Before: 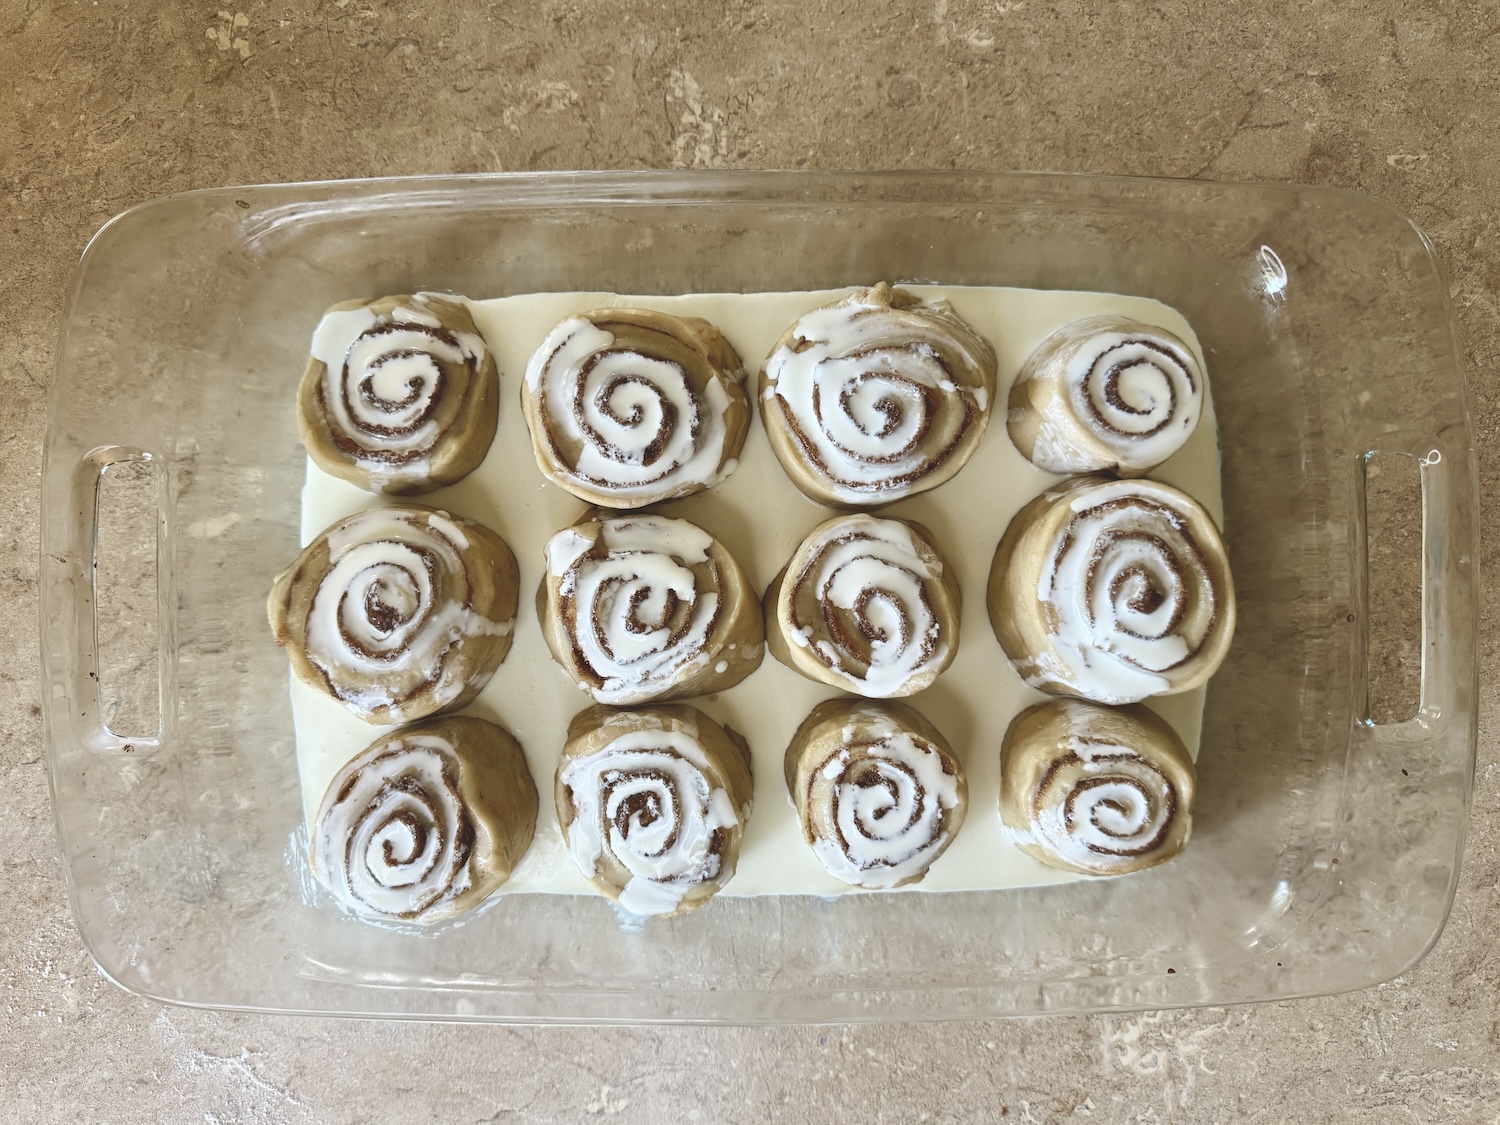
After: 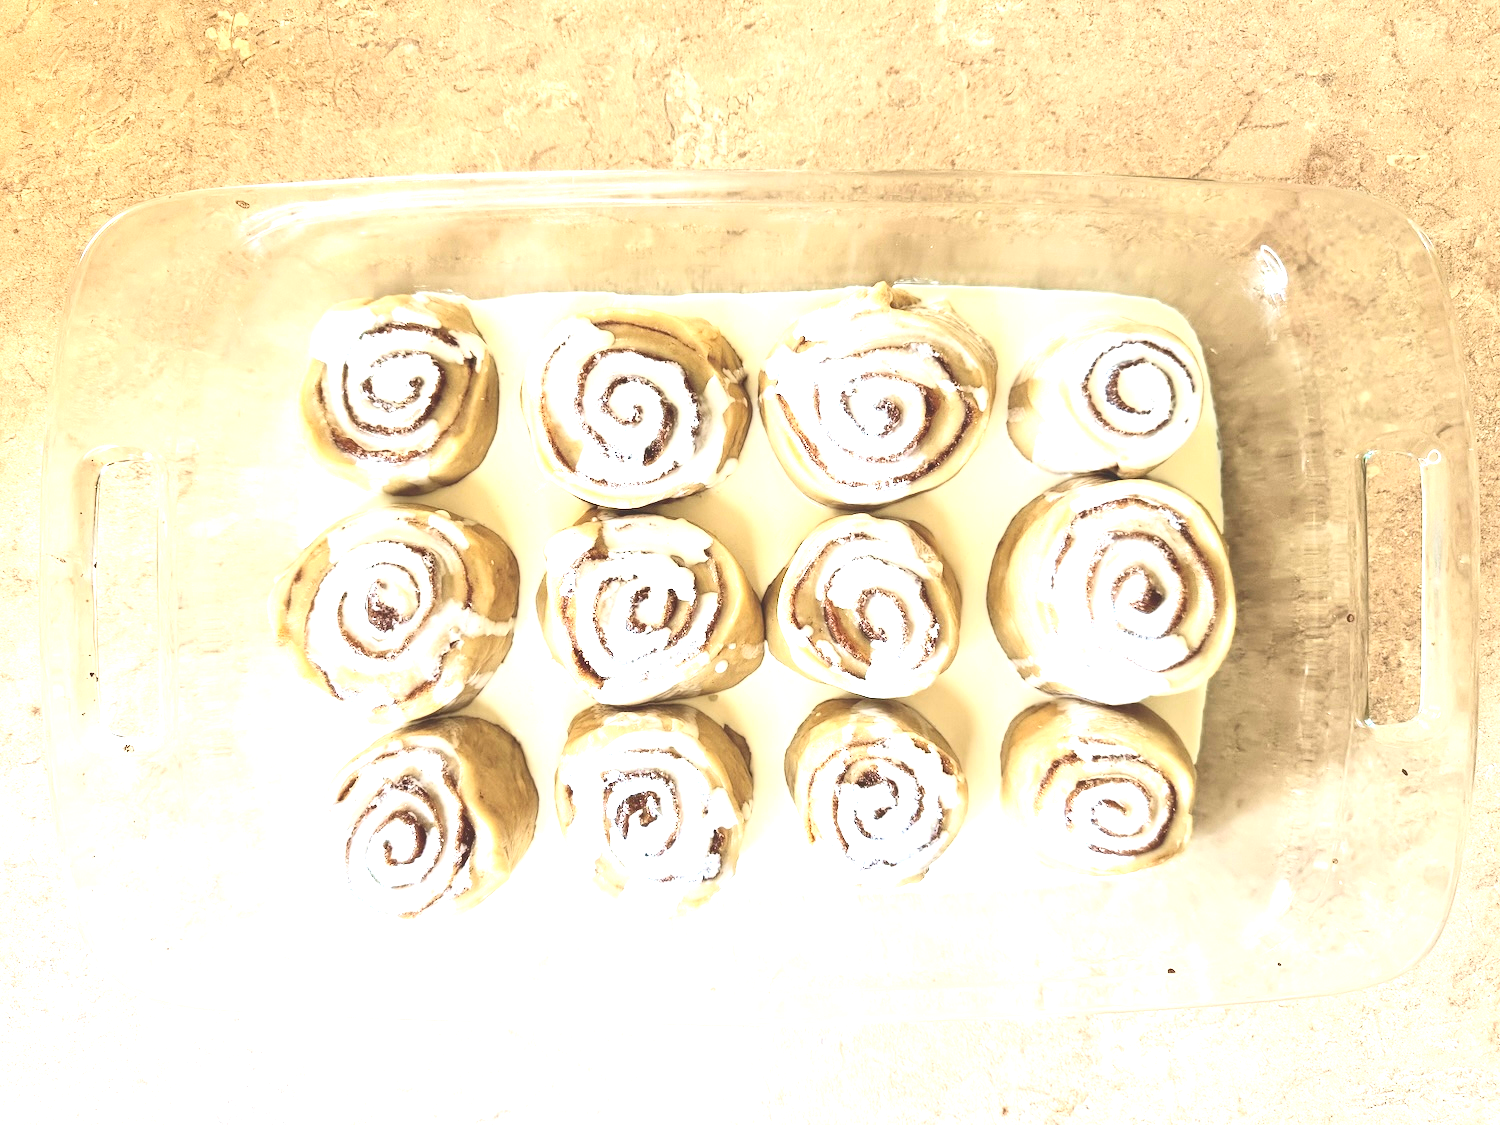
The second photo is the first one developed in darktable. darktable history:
contrast brightness saturation: contrast 0.28
exposure: black level correction 0, exposure 1.75 EV, compensate exposure bias true, compensate highlight preservation false
